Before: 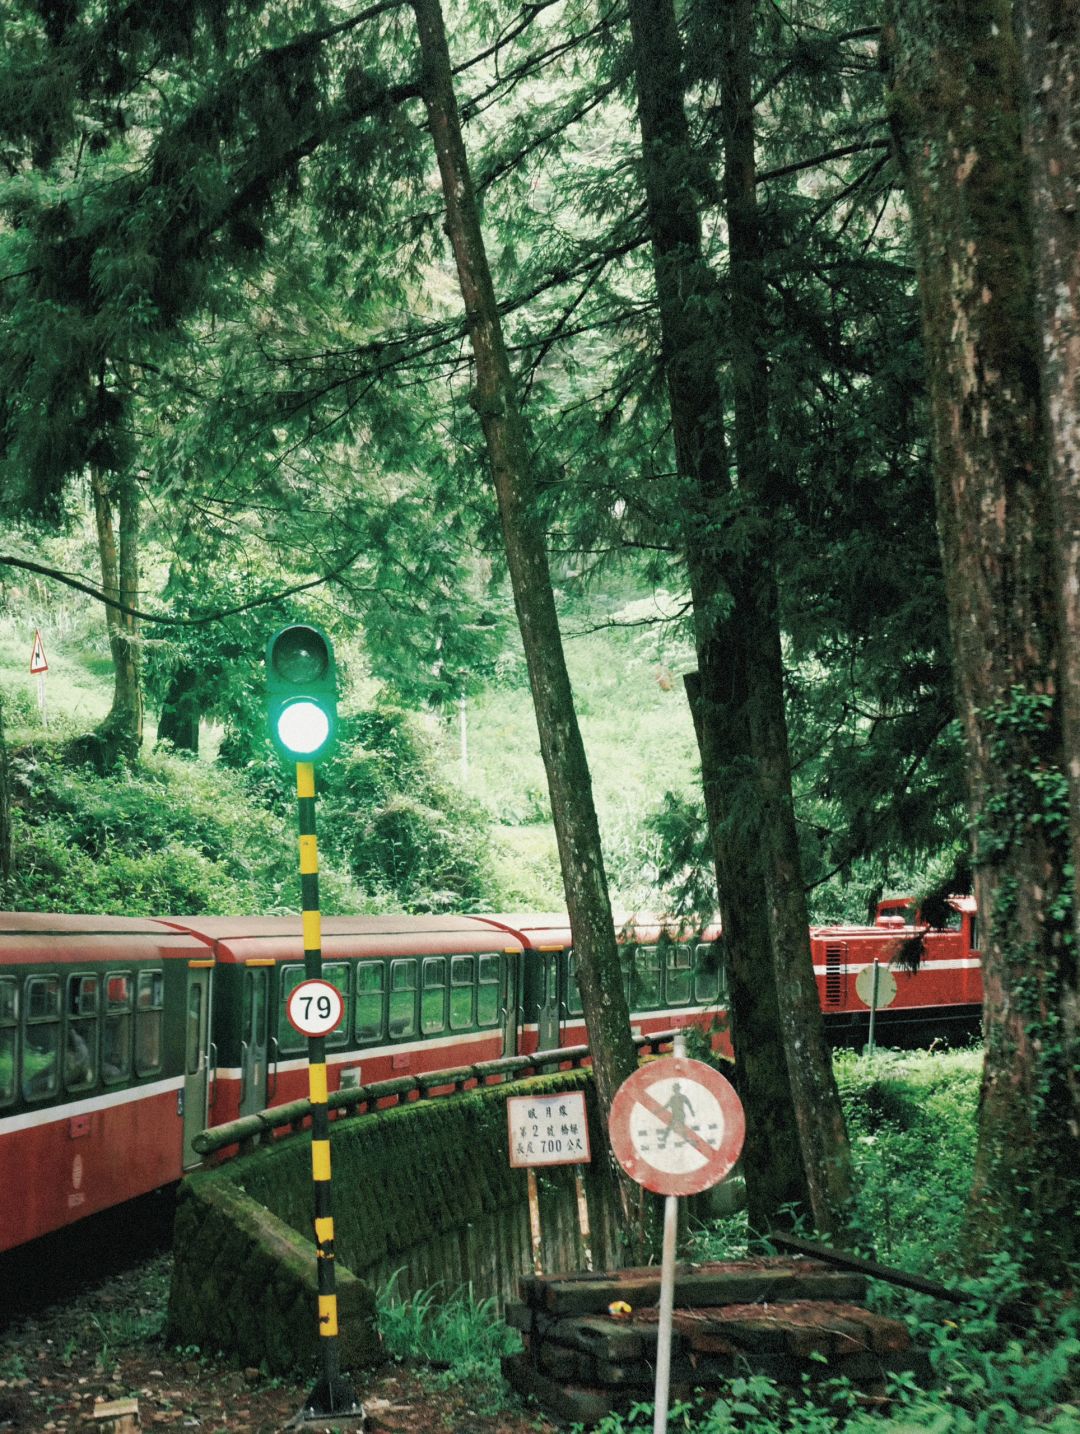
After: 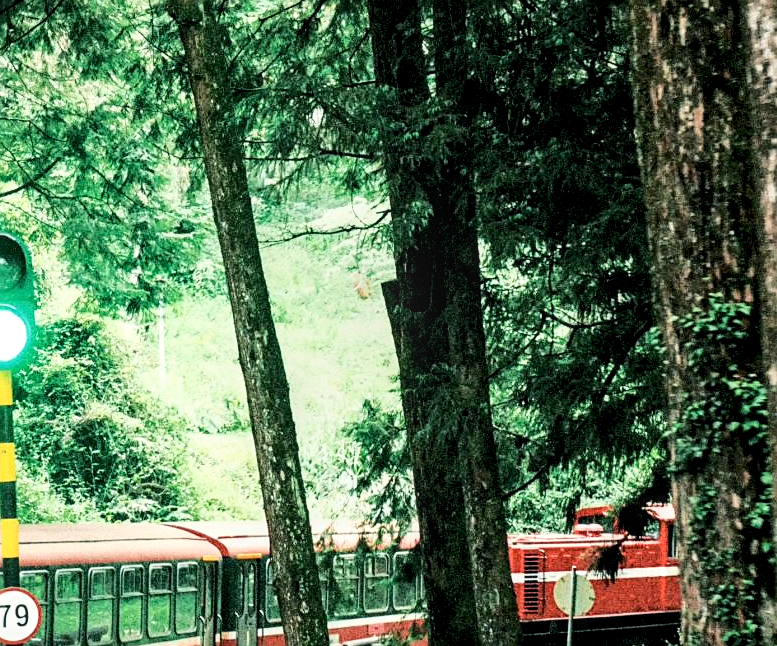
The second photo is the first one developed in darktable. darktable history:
crop and rotate: left 27.997%, top 27.373%, bottom 27.521%
sharpen: on, module defaults
exposure: black level correction 0.009
base curve: curves: ch0 [(0, 0) (0.036, 0.037) (0.121, 0.228) (0.46, 0.76) (0.859, 0.983) (1, 1)]
local contrast: detail 130%
